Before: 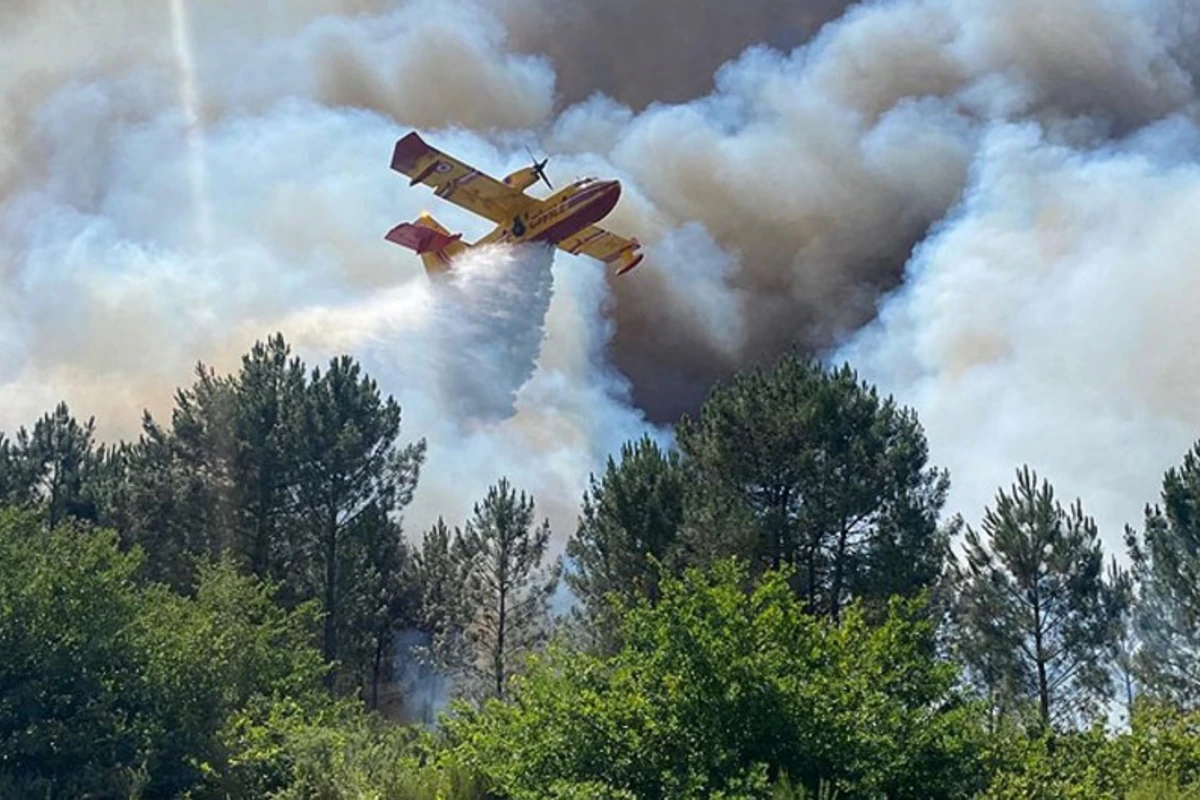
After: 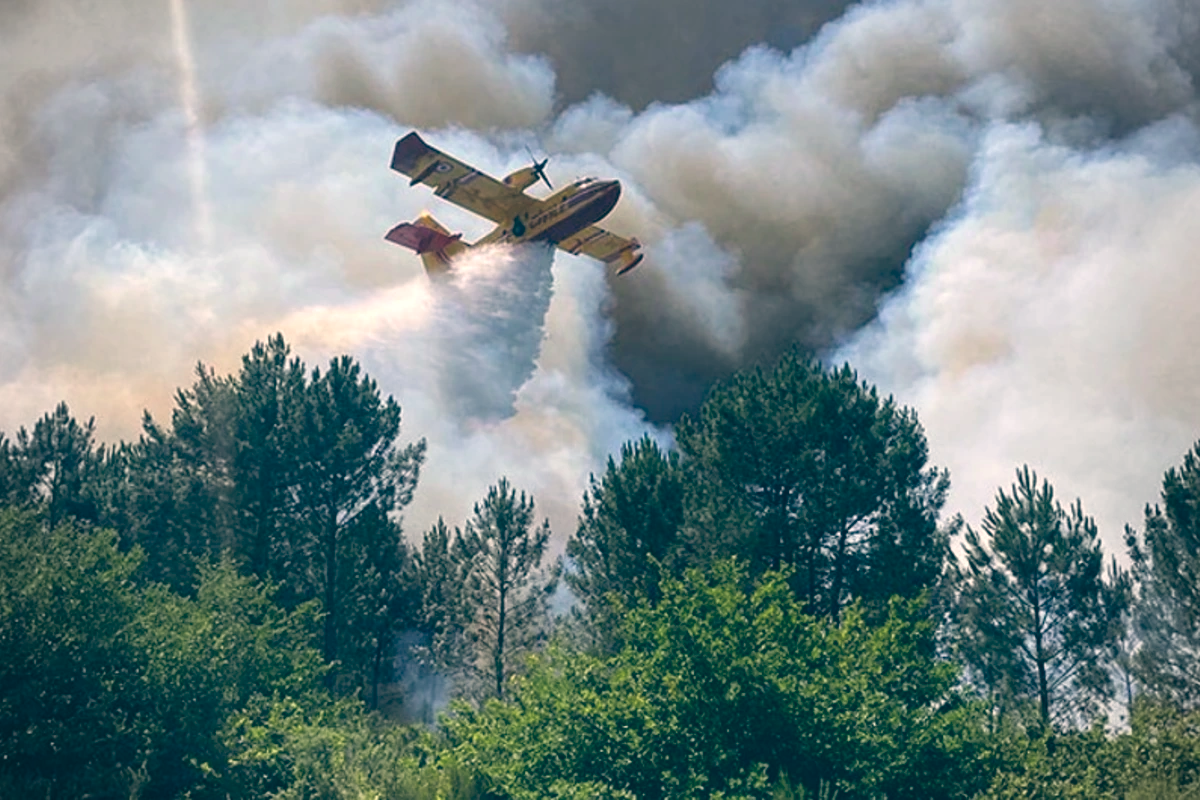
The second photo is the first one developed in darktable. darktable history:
levels: levels [0, 0.51, 1]
color balance: lift [1.006, 0.985, 1.002, 1.015], gamma [1, 0.953, 1.008, 1.047], gain [1.076, 1.13, 1.004, 0.87]
vignetting: fall-off radius 60.92%
